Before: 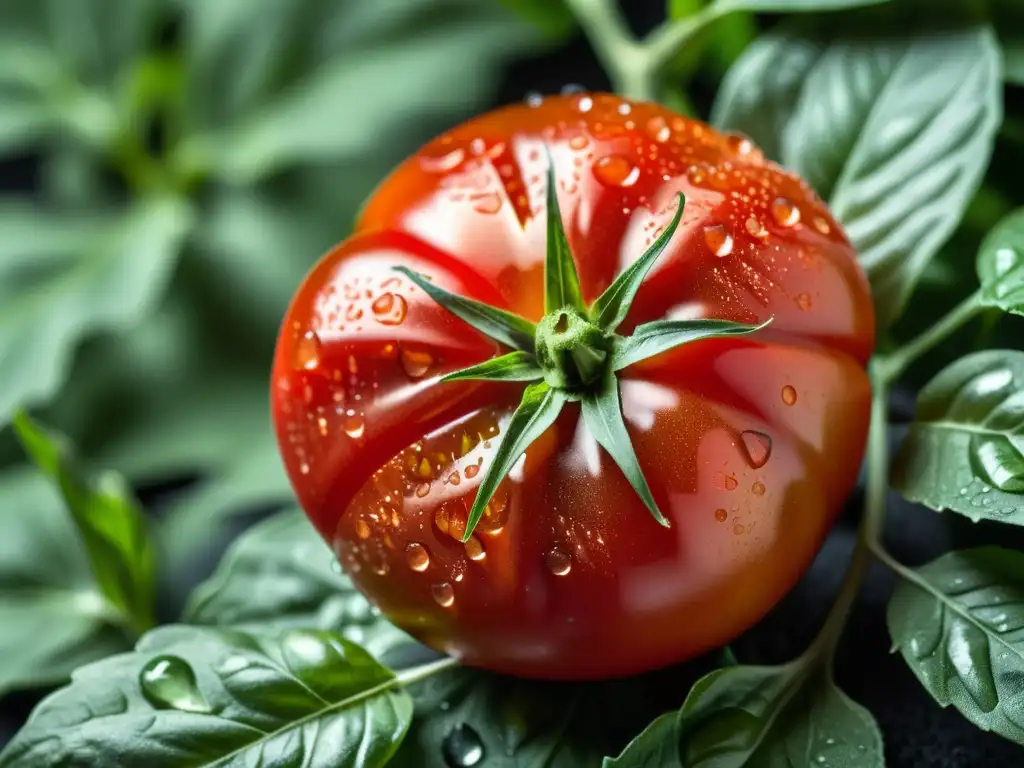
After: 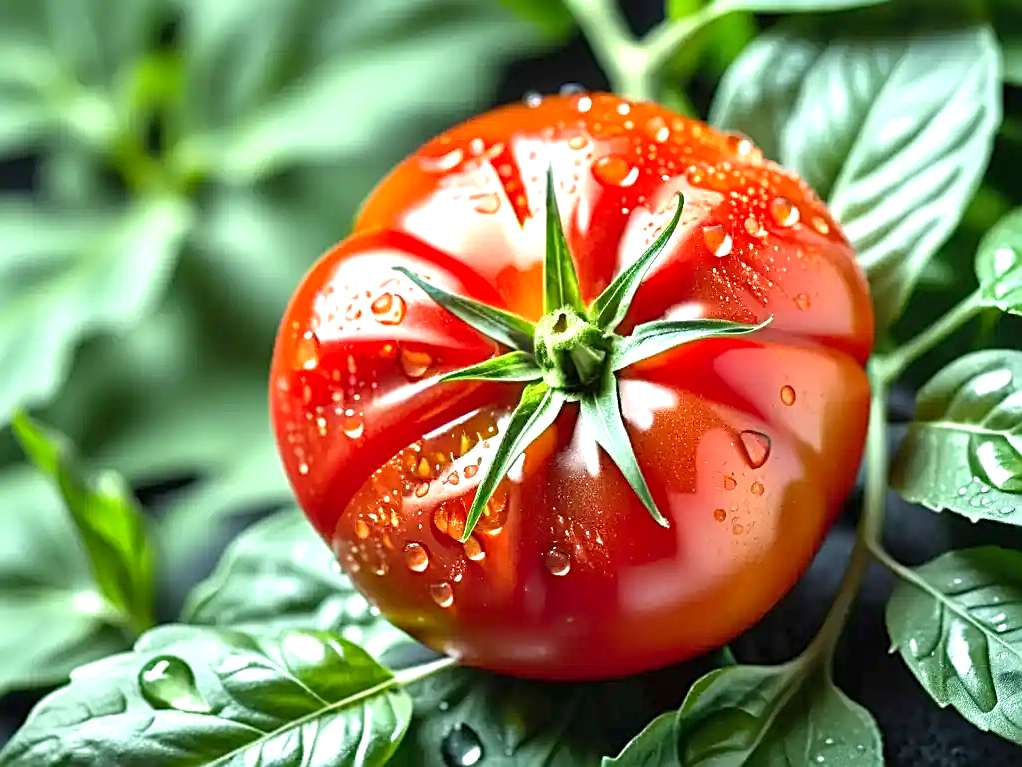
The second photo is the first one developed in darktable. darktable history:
crop and rotate: left 0.19%, bottom 0.012%
exposure: exposure 0.603 EV, compensate highlight preservation false
sharpen: radius 2.619, amount 0.692
levels: levels [0, 0.435, 0.917]
